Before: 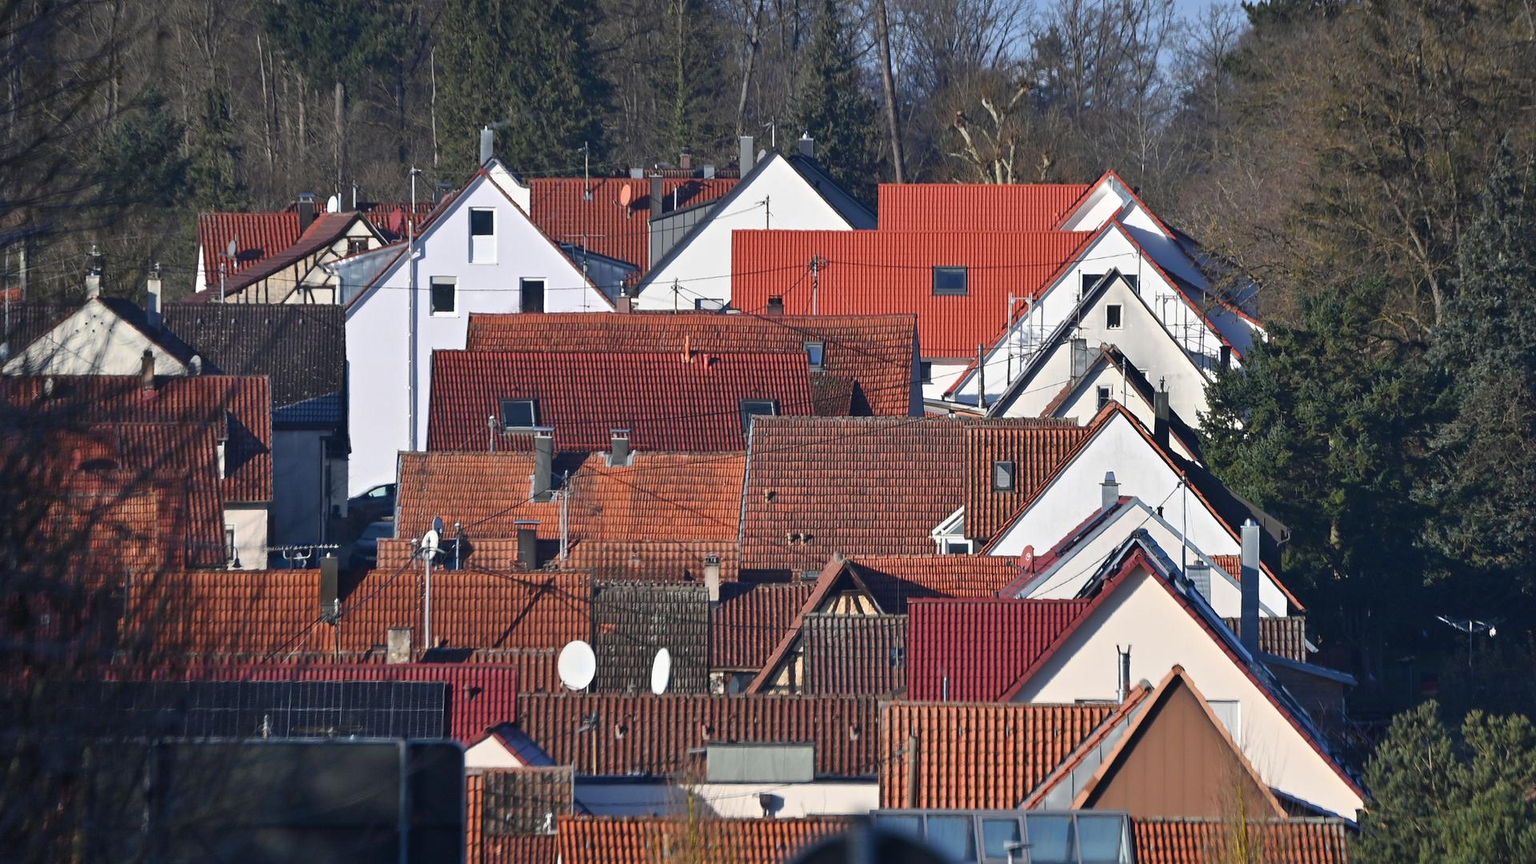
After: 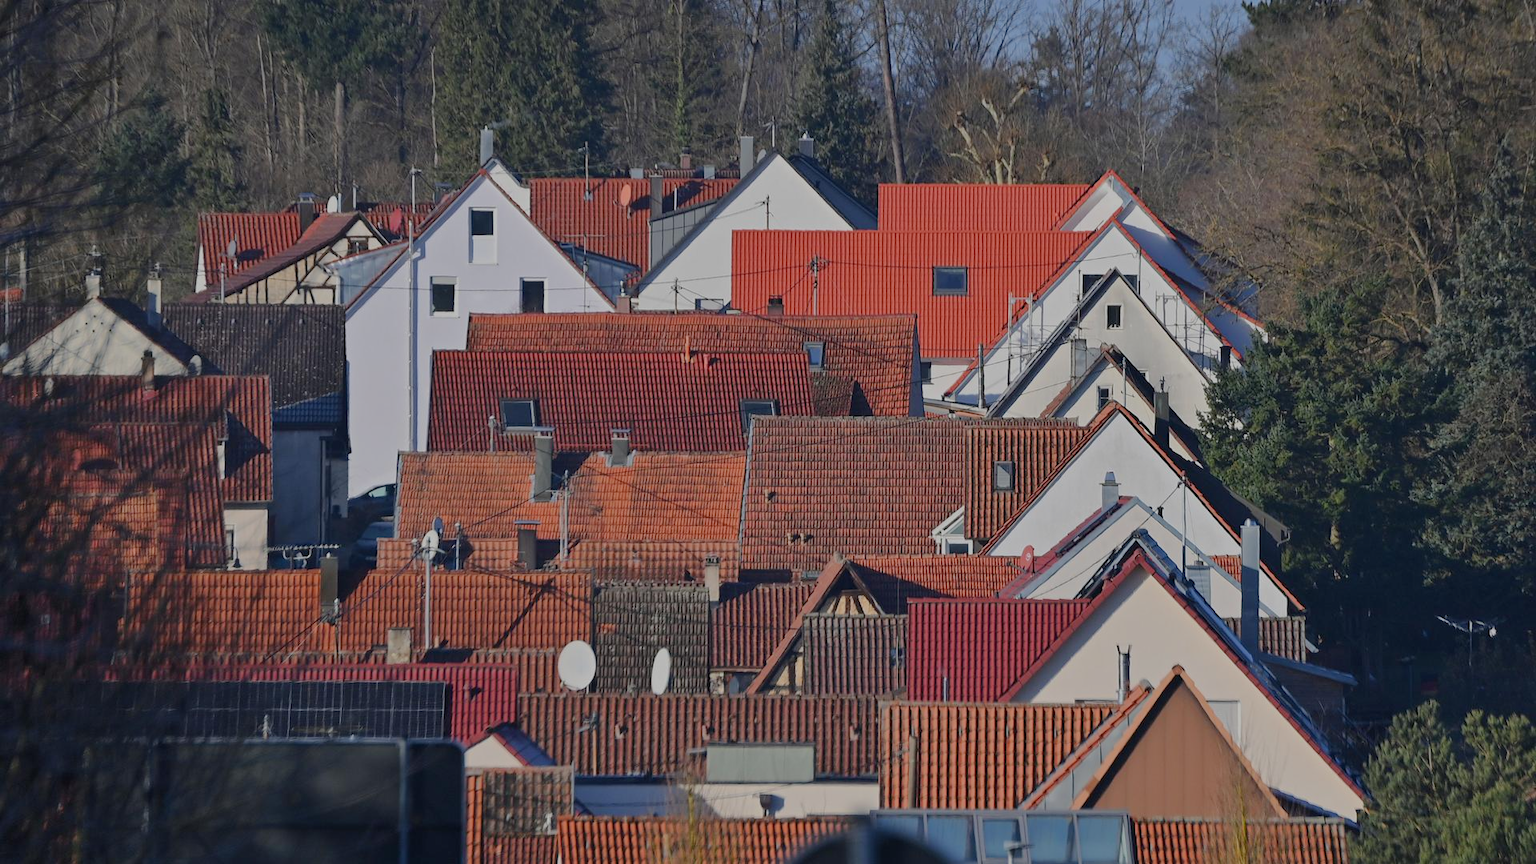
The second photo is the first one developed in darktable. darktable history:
tone equalizer: -8 EV -0.042 EV, -7 EV 0.043 EV, -6 EV -0.006 EV, -5 EV 0.007 EV, -4 EV -0.048 EV, -3 EV -0.235 EV, -2 EV -0.642 EV, -1 EV -0.962 EV, +0 EV -0.971 EV, edges refinement/feathering 500, mask exposure compensation -1.57 EV, preserve details no
